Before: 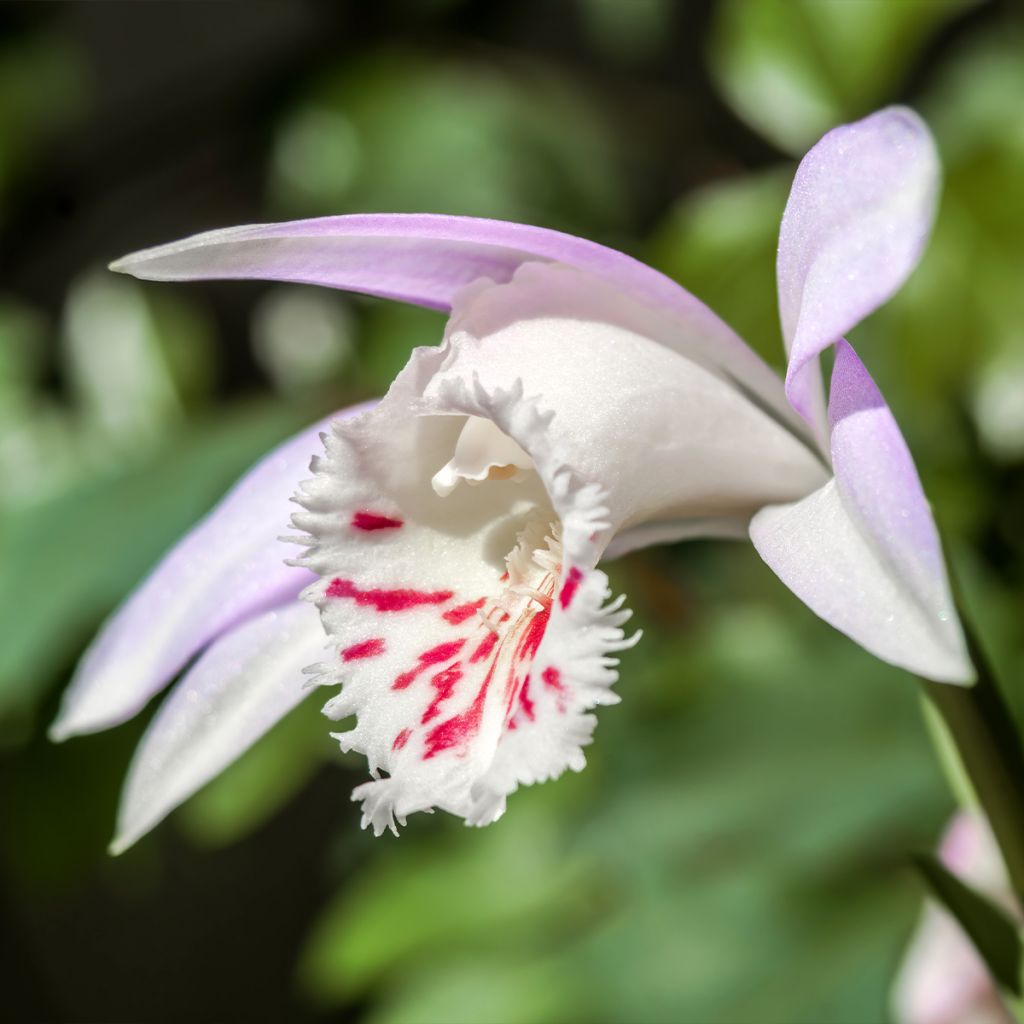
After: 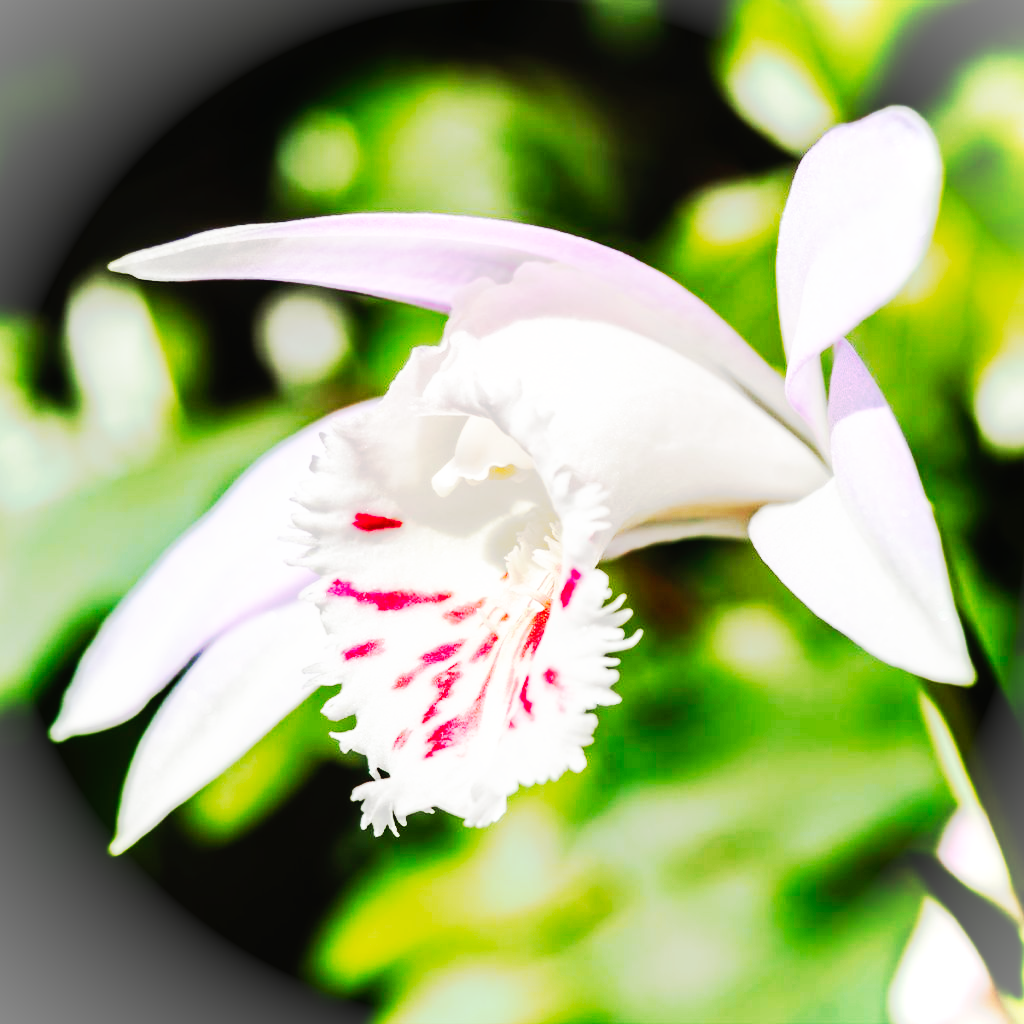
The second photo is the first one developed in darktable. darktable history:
base curve: curves: ch0 [(0, 0) (0.012, 0.01) (0.073, 0.168) (0.31, 0.711) (0.645, 0.957) (1, 1)], preserve colors none
tone curve: curves: ch0 [(0, 0) (0.003, 0.011) (0.011, 0.014) (0.025, 0.018) (0.044, 0.023) (0.069, 0.028) (0.1, 0.031) (0.136, 0.039) (0.177, 0.056) (0.224, 0.081) (0.277, 0.129) (0.335, 0.188) (0.399, 0.256) (0.468, 0.367) (0.543, 0.514) (0.623, 0.684) (0.709, 0.785) (0.801, 0.846) (0.898, 0.884) (1, 1)], preserve colors none
vignetting: fall-off start 100%, brightness 0.3, saturation 0
